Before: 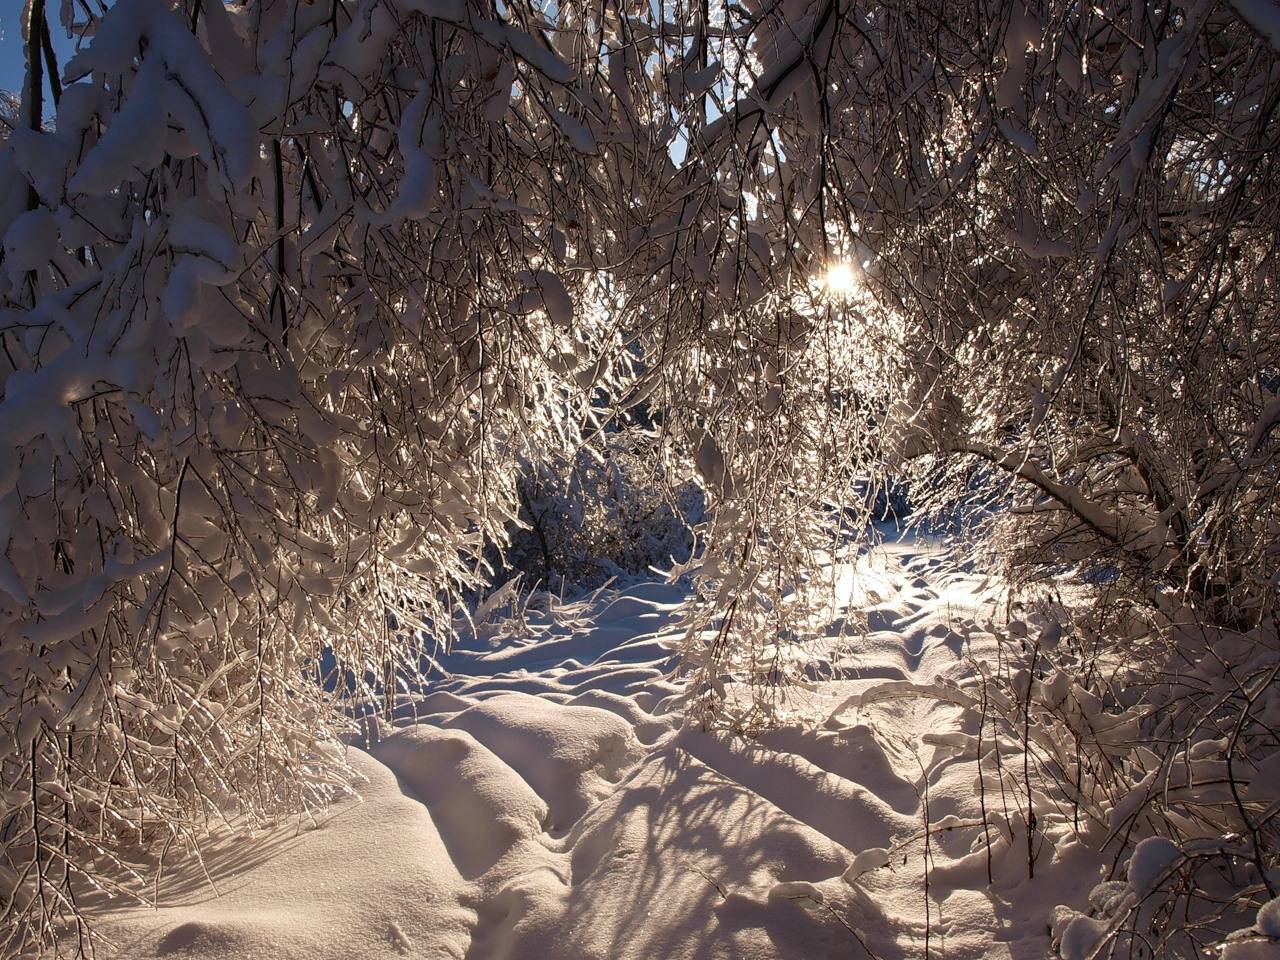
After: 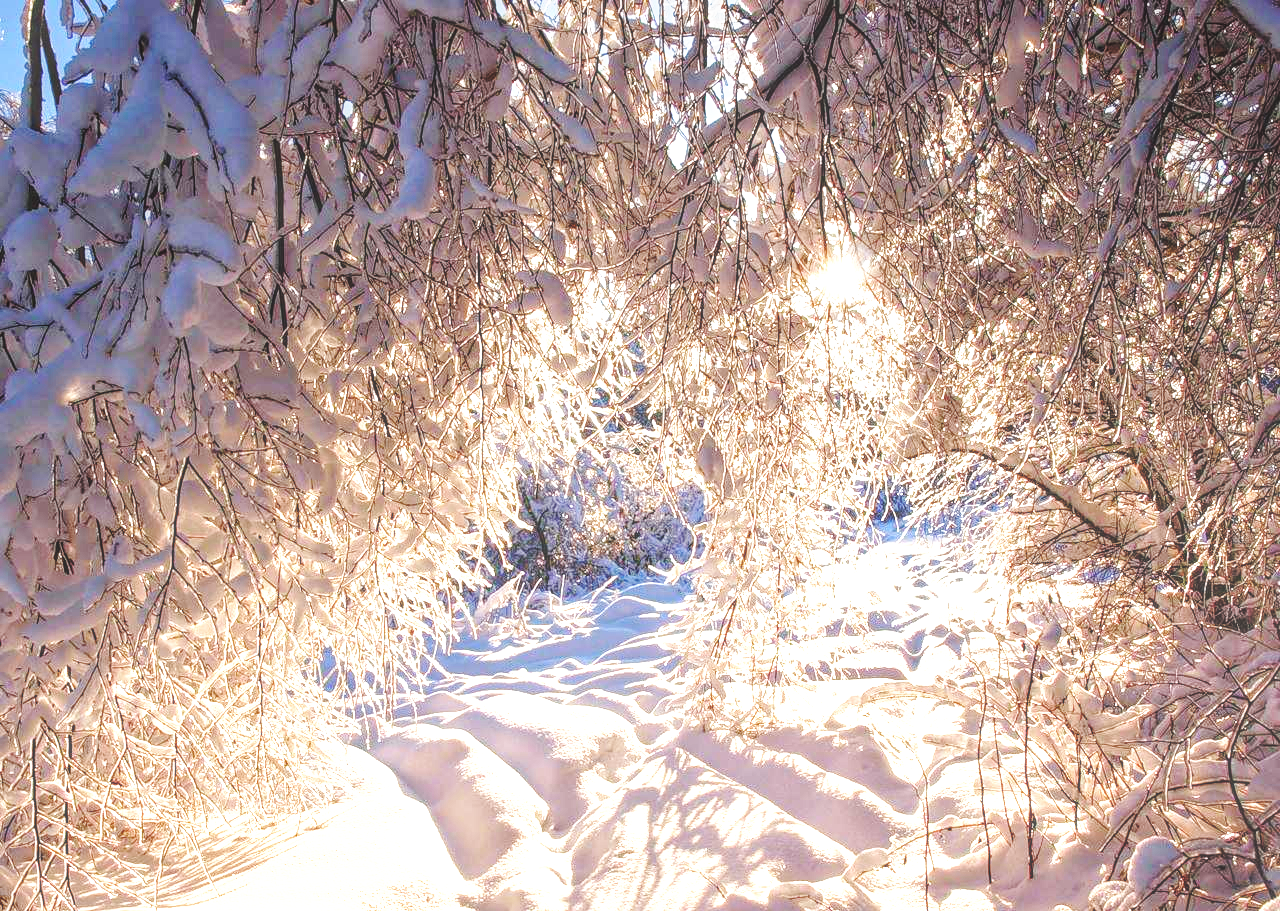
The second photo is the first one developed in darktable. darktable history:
crop and rotate: top 0%, bottom 5.097%
exposure: exposure 0.661 EV, compensate highlight preservation false
local contrast: highlights 73%, shadows 15%, midtone range 0.197
base curve: curves: ch0 [(0, 0) (0.028, 0.03) (0.105, 0.232) (0.387, 0.748) (0.754, 0.968) (1, 1)], fusion 1, exposure shift 0.576, preserve colors none
color balance rgb: global vibrance 20%
shadows and highlights: radius 44.78, white point adjustment 6.64, compress 79.65%, highlights color adjustment 78.42%, soften with gaussian
